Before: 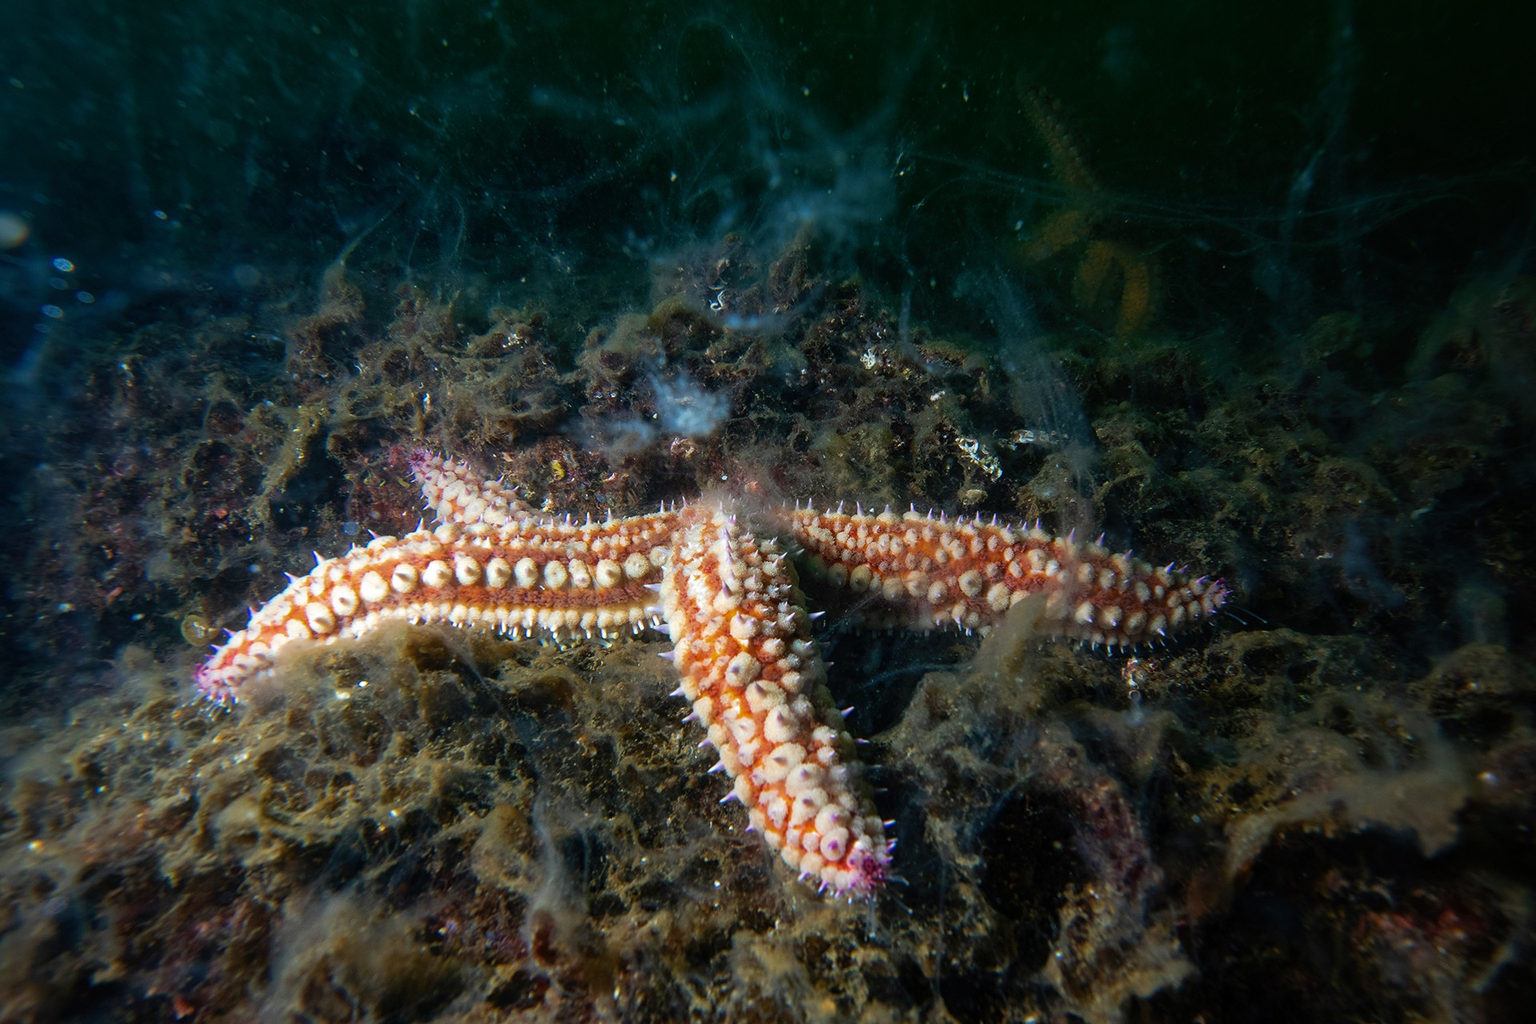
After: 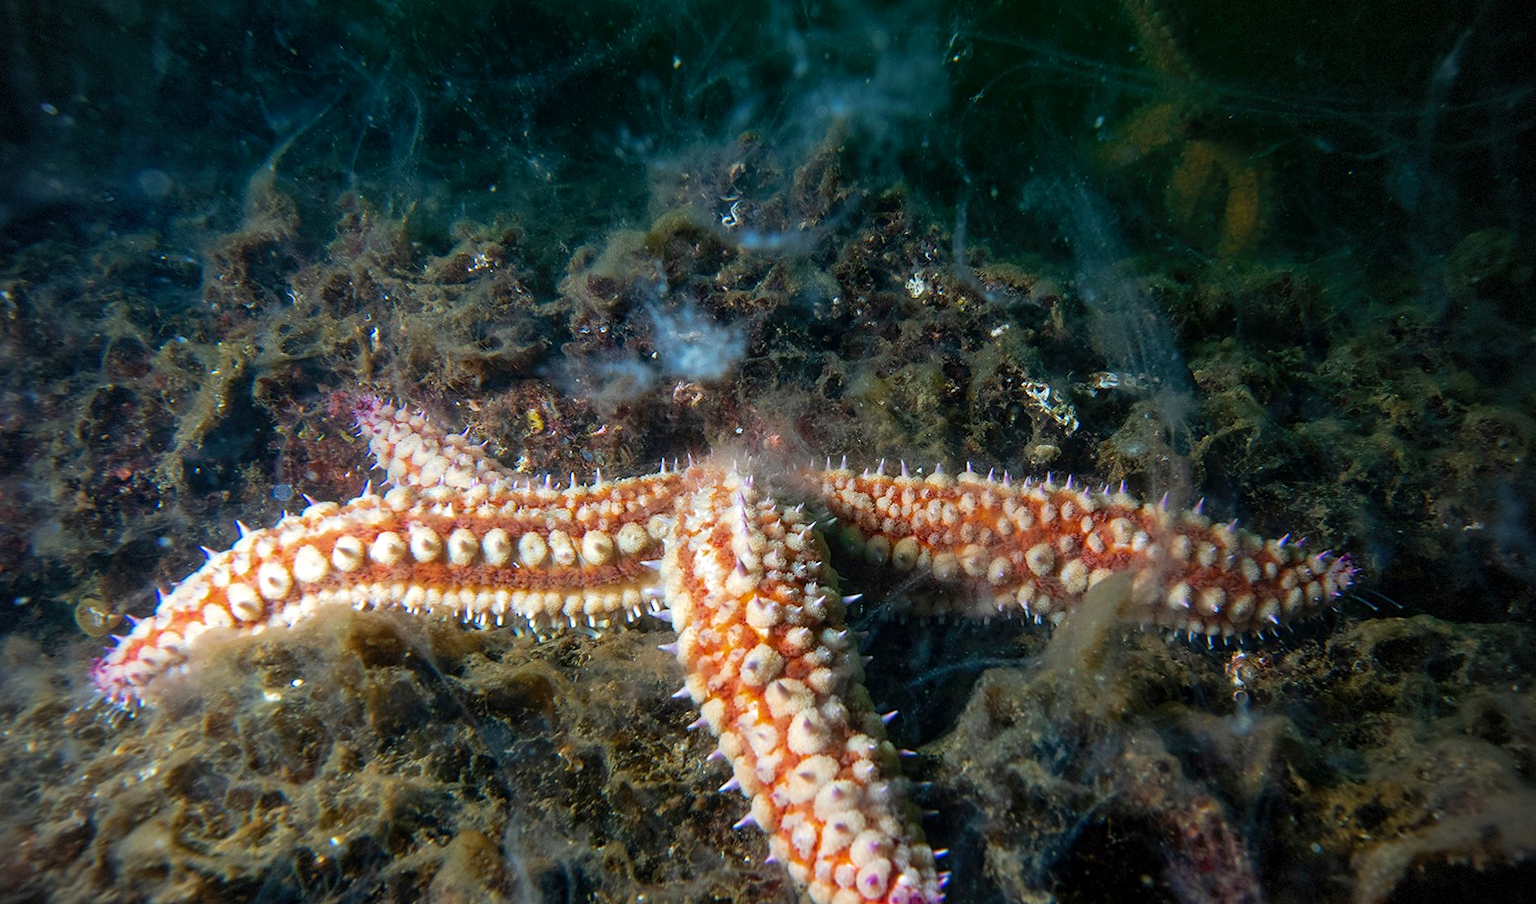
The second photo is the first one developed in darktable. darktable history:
crop: left 7.839%, top 12.331%, right 10.379%, bottom 15.393%
levels: levels [0, 0.478, 1]
vignetting: brightness -0.702, dithering 8-bit output
local contrast: highlights 102%, shadows 99%, detail 119%, midtone range 0.2
